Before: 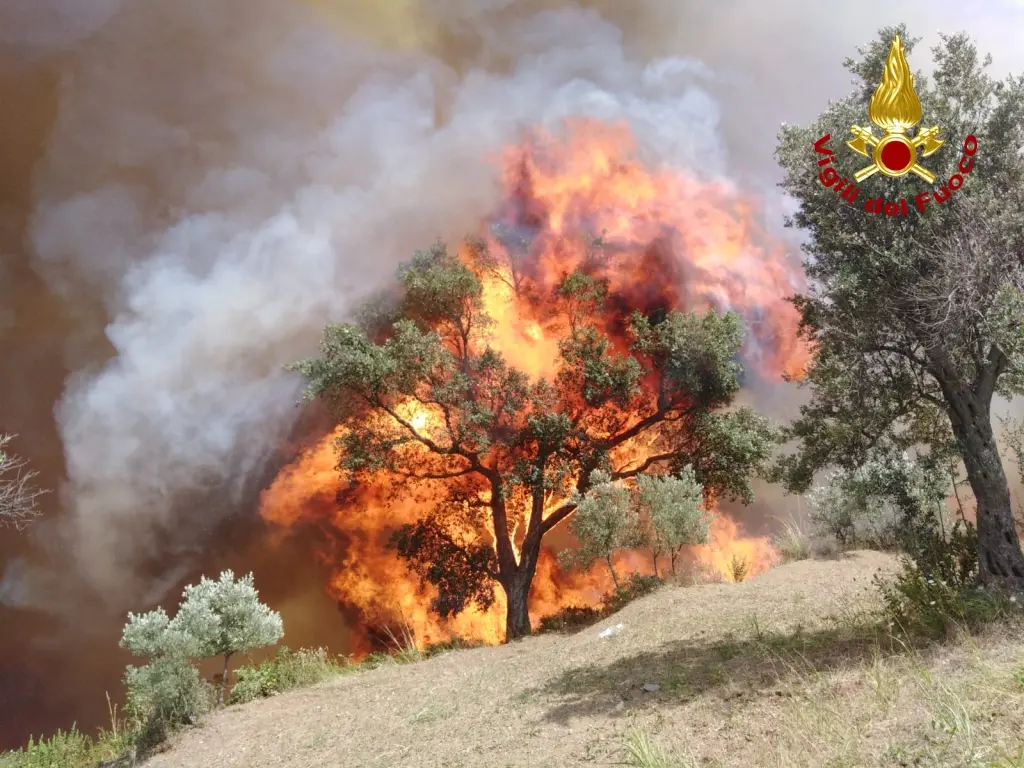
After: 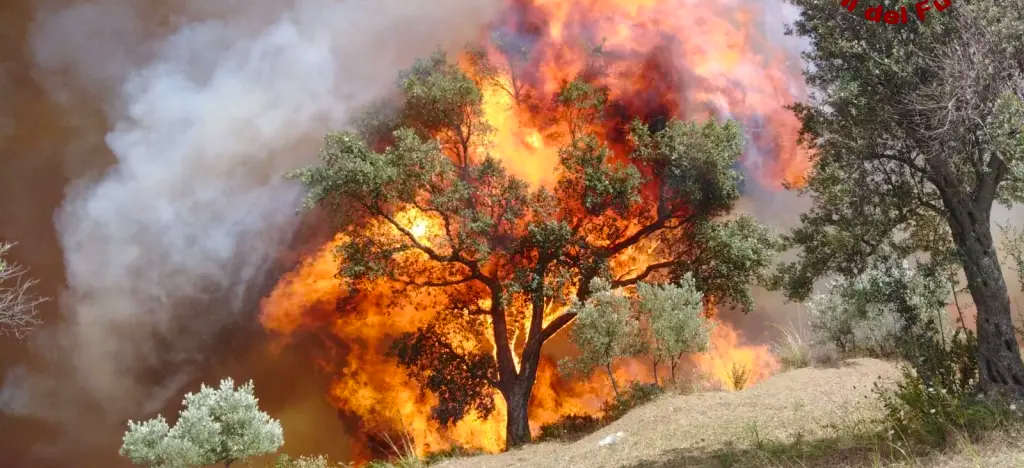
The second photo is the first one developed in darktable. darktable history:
color balance rgb: perceptual saturation grading › global saturation 19.601%
crop and rotate: top 25.015%, bottom 14.017%
